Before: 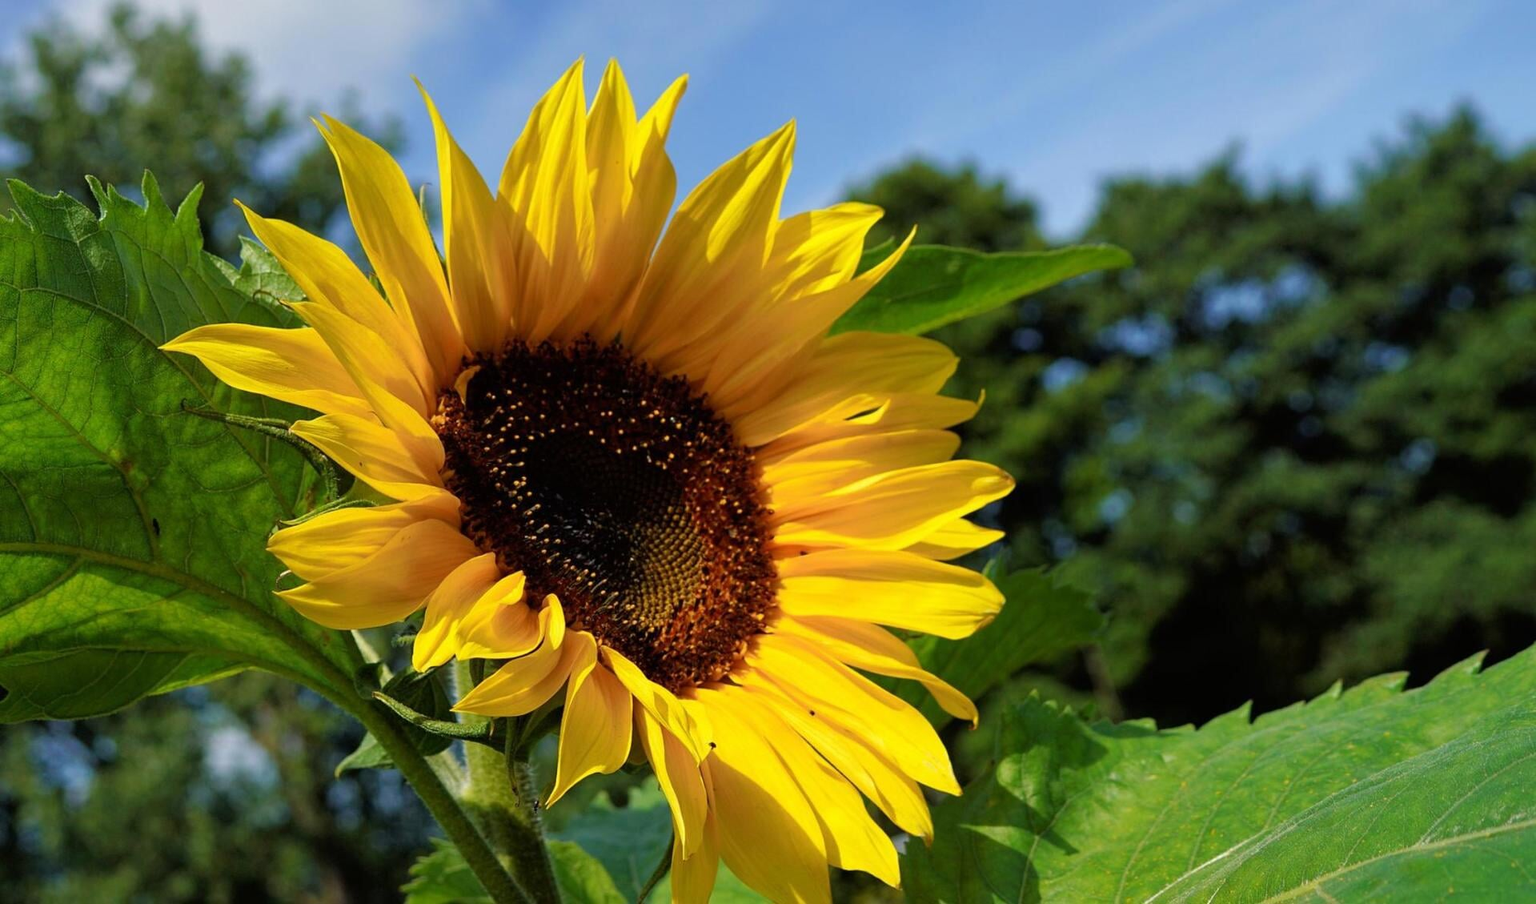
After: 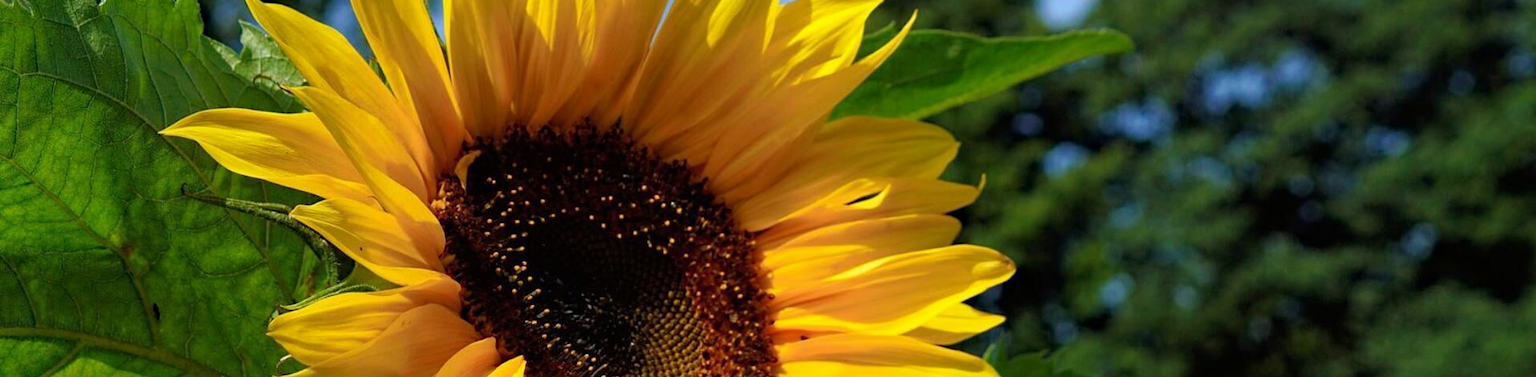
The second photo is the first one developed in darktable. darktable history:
haze removal: adaptive false
crop and rotate: top 23.84%, bottom 34.294%
